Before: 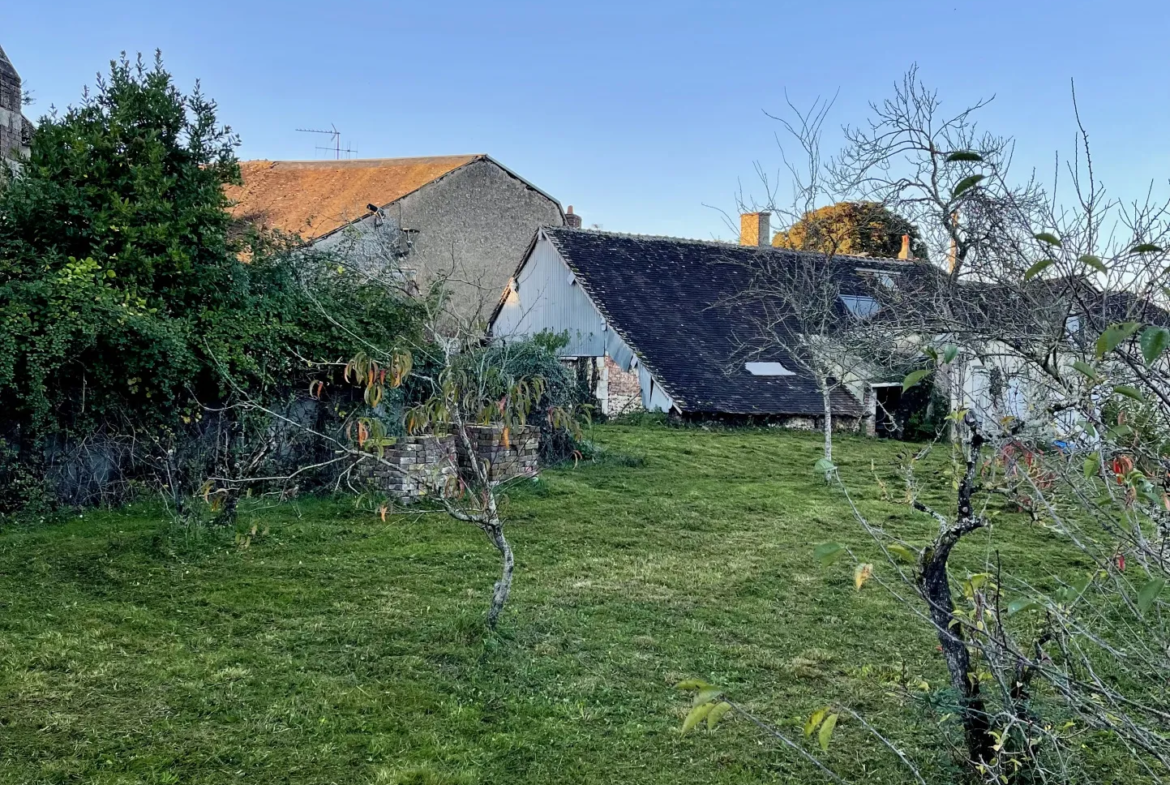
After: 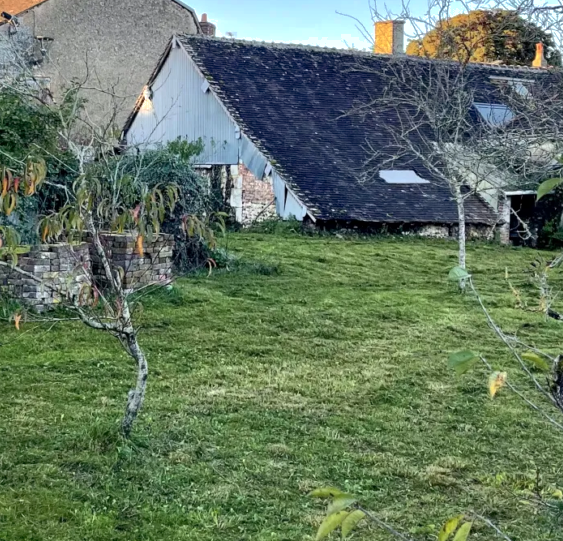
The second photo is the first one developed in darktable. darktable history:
local contrast: mode bilateral grid, contrast 21, coarseness 50, detail 120%, midtone range 0.2
crop: left 31.337%, top 24.574%, right 20.468%, bottom 6.427%
shadows and highlights: on, module defaults
tone equalizer: -8 EV -0.421 EV, -7 EV -0.418 EV, -6 EV -0.327 EV, -5 EV -0.196 EV, -3 EV 0.2 EV, -2 EV 0.311 EV, -1 EV 0.401 EV, +0 EV 0.403 EV
